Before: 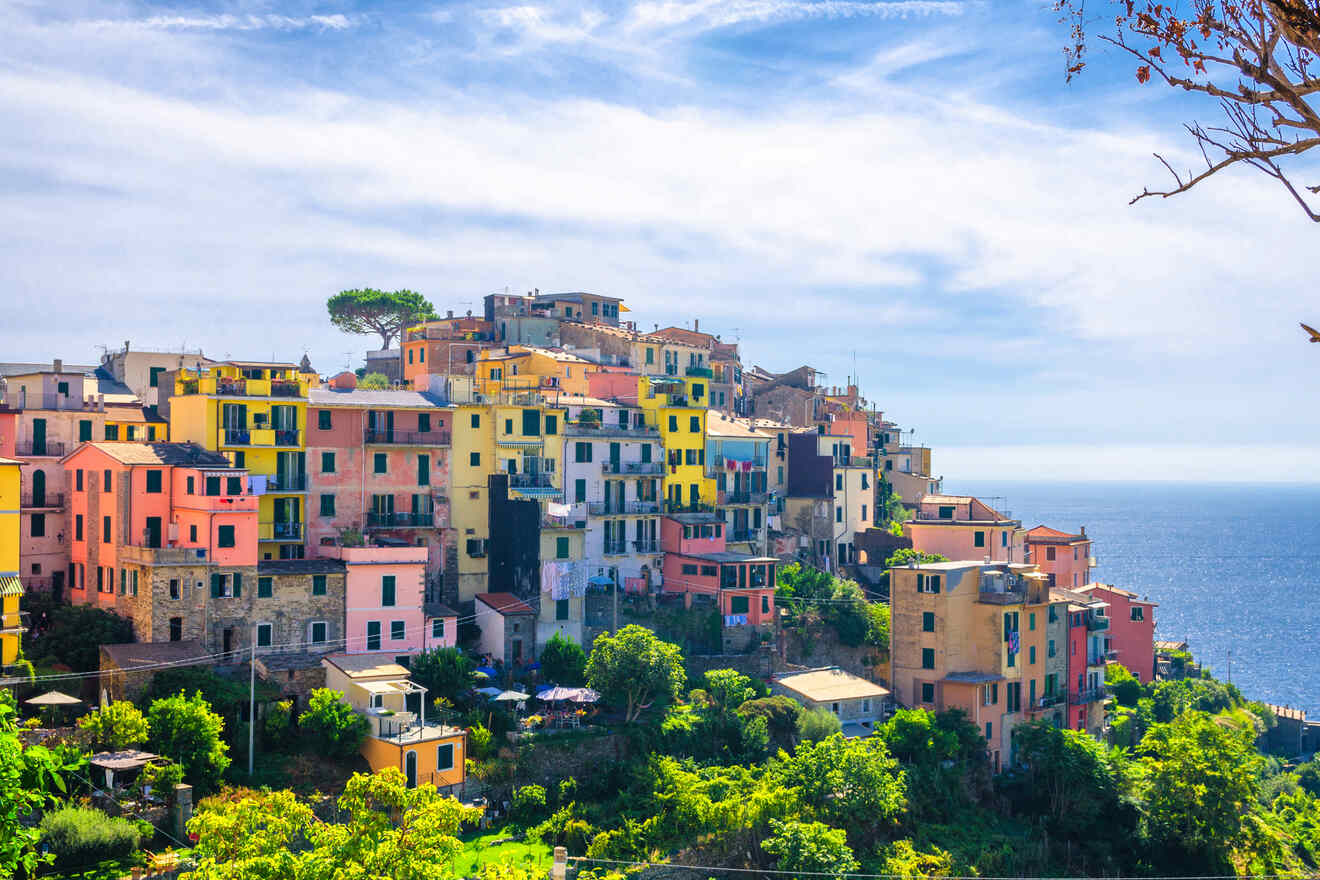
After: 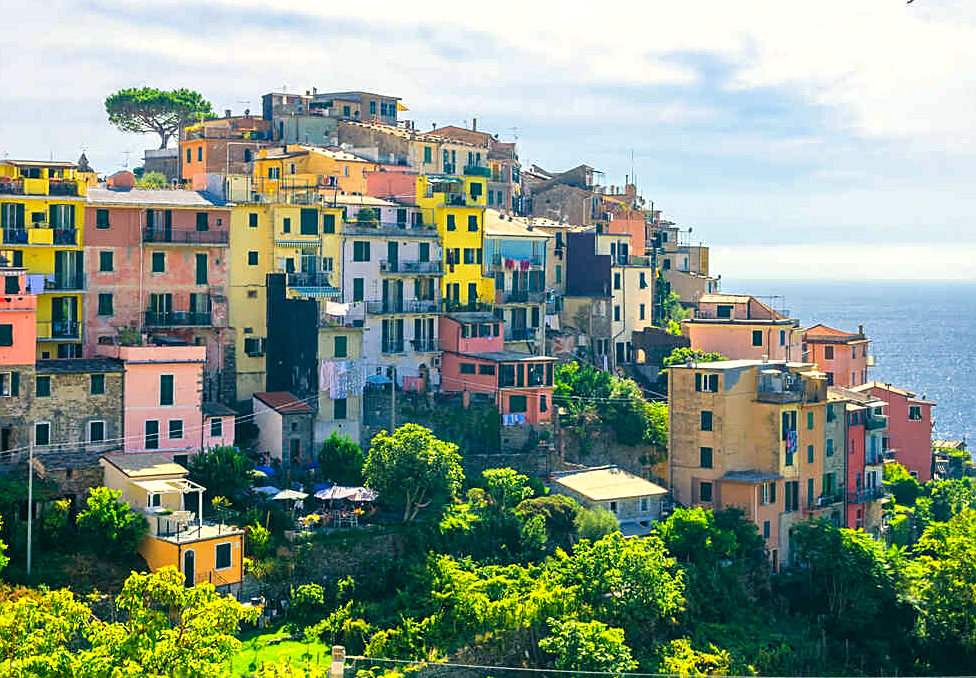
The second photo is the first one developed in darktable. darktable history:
sharpen: on, module defaults
crop: left 16.871%, top 22.857%, right 9.116%
exposure: exposure 0.2 EV, compensate highlight preservation false
color correction: highlights a* -0.482, highlights b* 9.48, shadows a* -9.48, shadows b* 0.803
